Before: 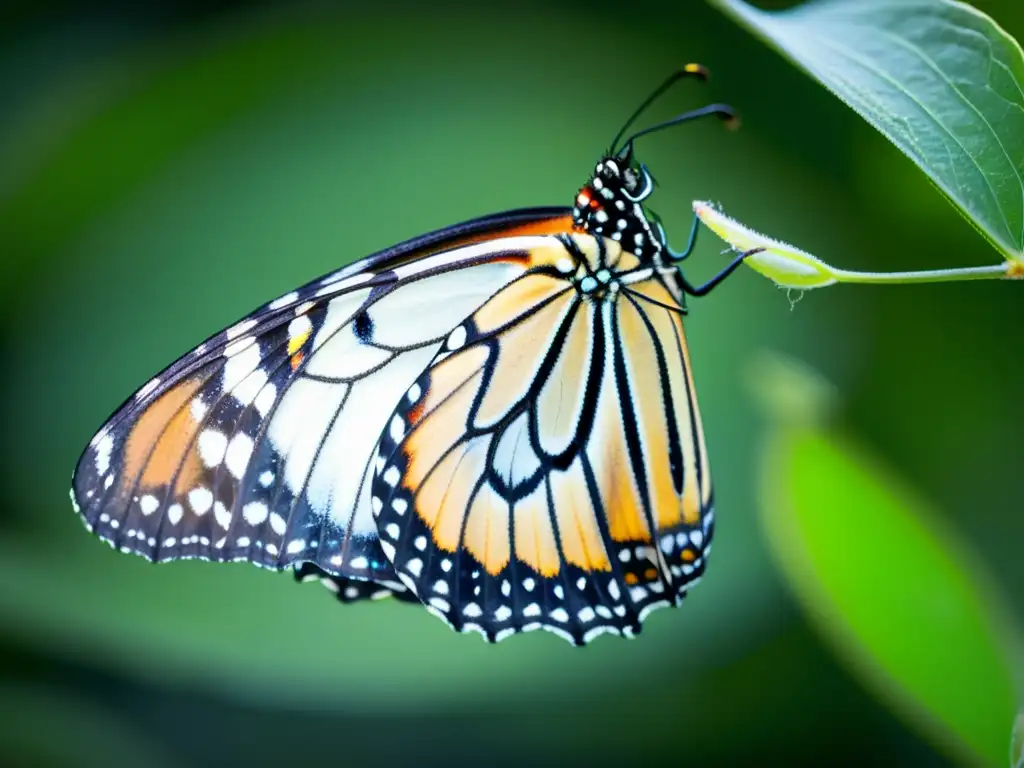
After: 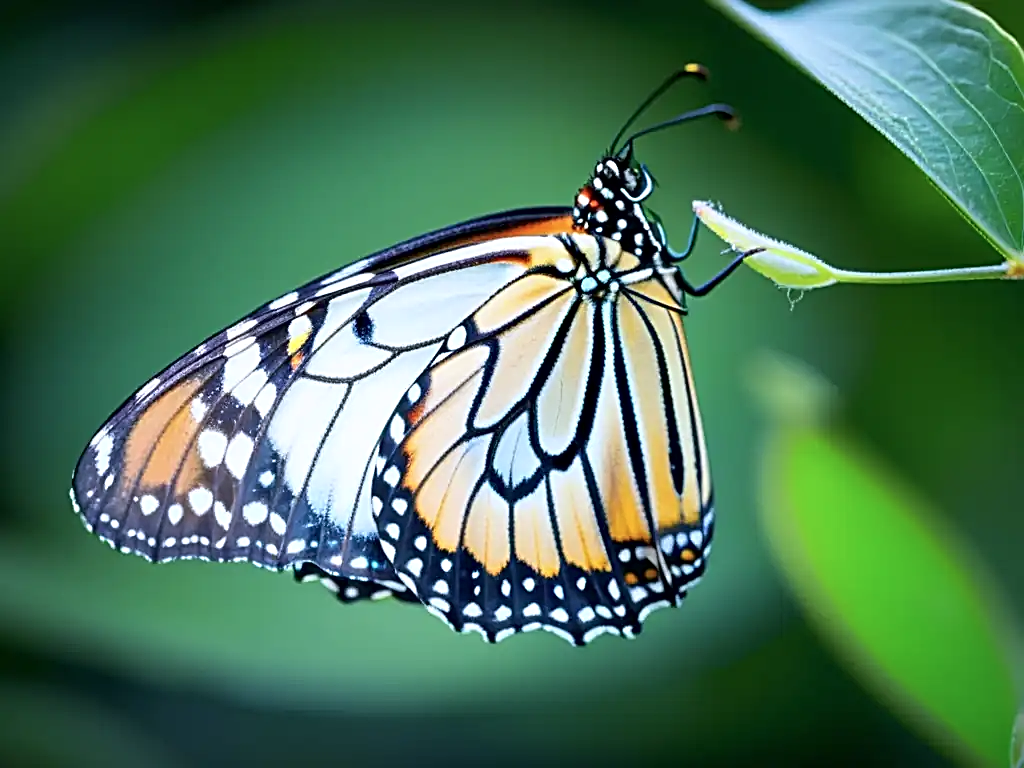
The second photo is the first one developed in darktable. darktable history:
sharpen: radius 2.64, amount 0.664
color calibration: illuminant as shot in camera, x 0.358, y 0.373, temperature 4628.91 K
contrast brightness saturation: saturation -0.052
